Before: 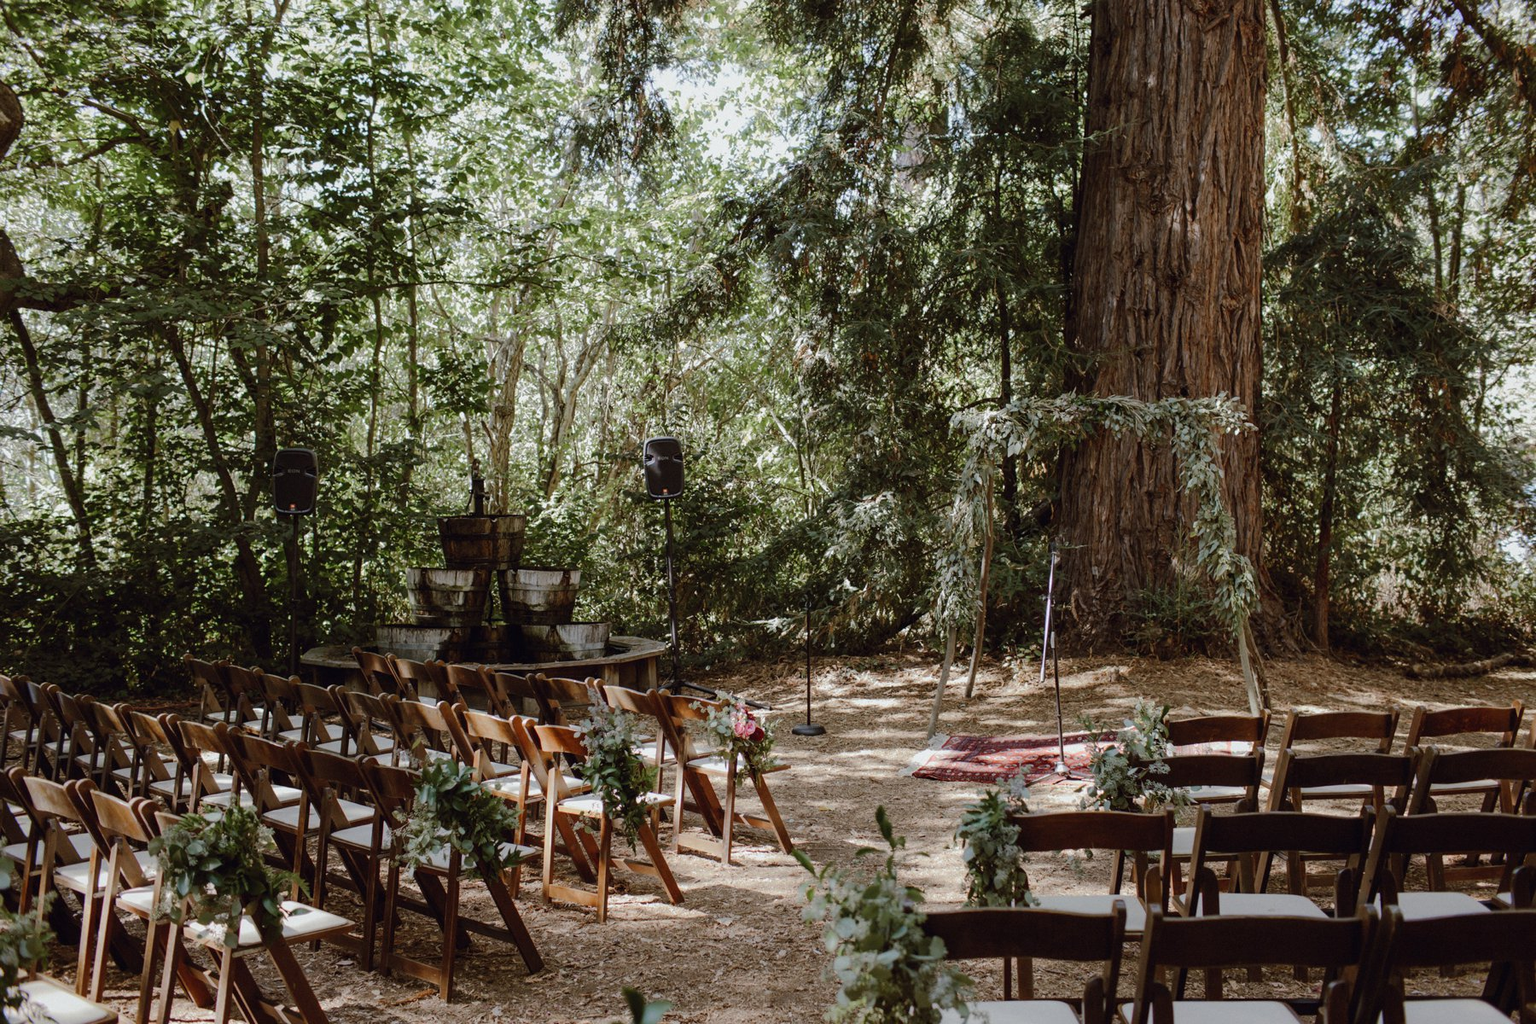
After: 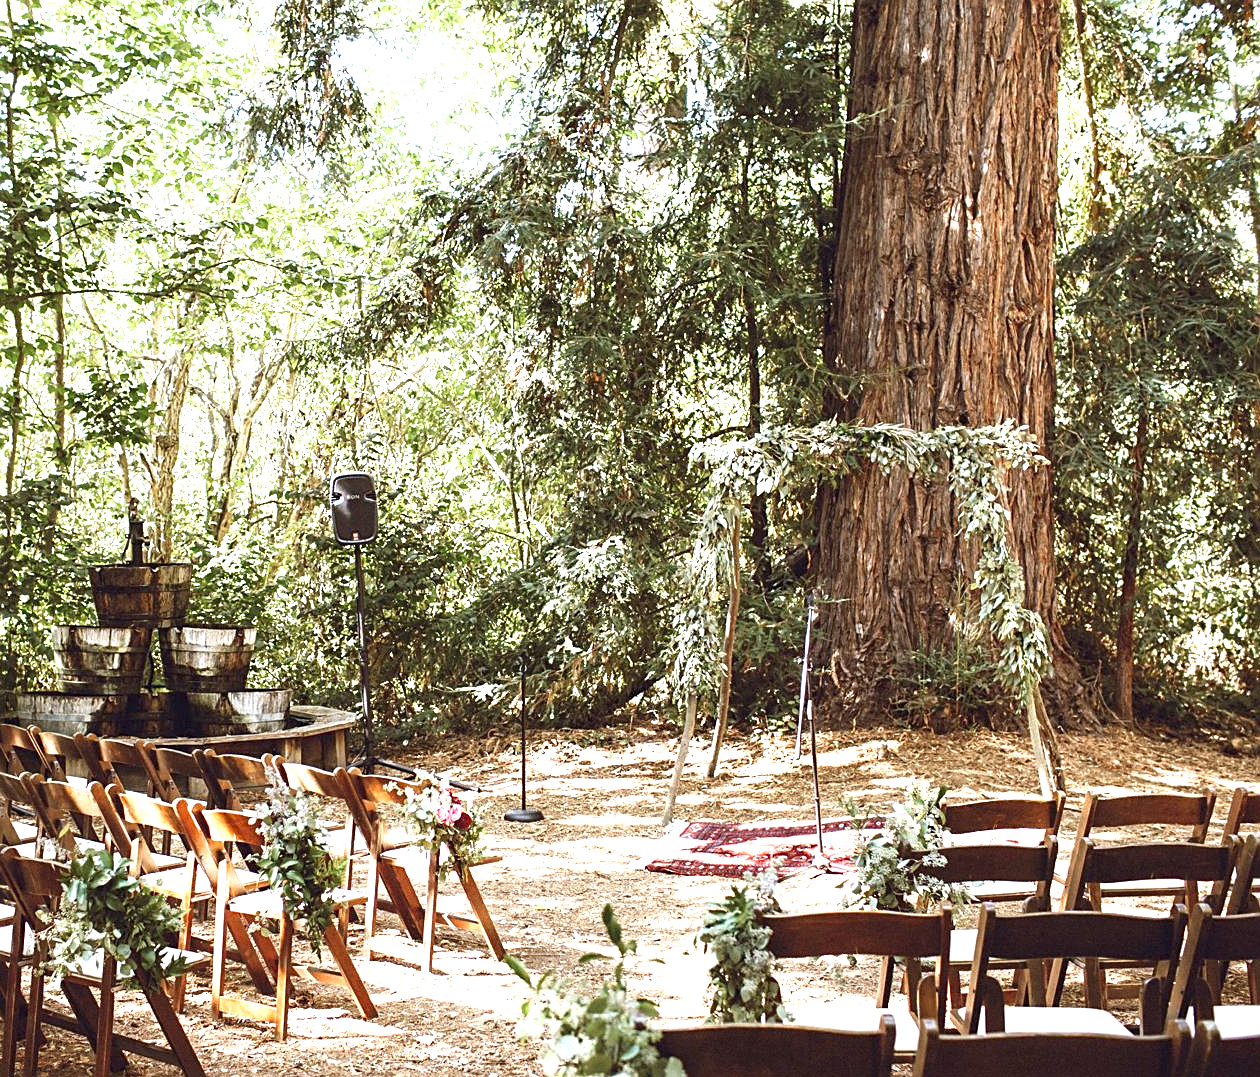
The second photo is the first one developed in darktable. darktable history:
crop and rotate: left 23.58%, top 3.336%, right 6.411%, bottom 6.898%
sharpen: on, module defaults
exposure: exposure 2.013 EV, compensate exposure bias true, compensate highlight preservation false
